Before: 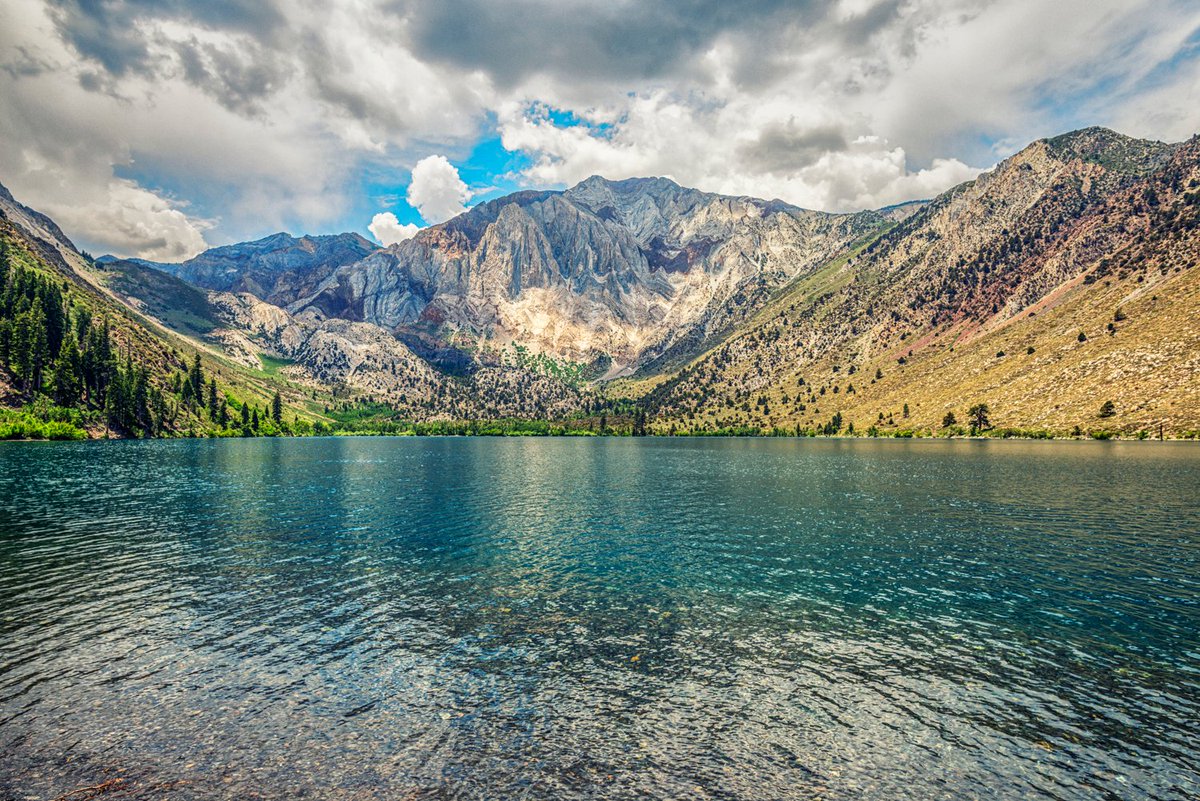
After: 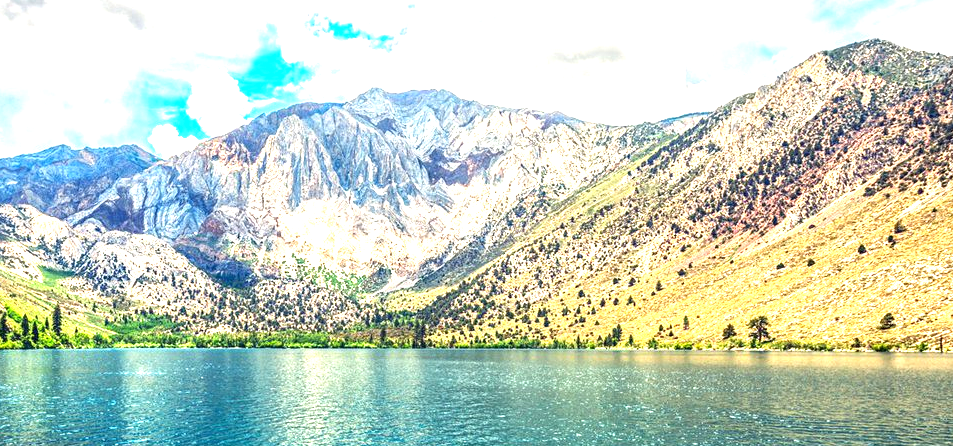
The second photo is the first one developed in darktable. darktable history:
crop: left 18.38%, top 11.092%, right 2.134%, bottom 33.217%
exposure: black level correction 0, exposure 1.5 EV, compensate exposure bias true, compensate highlight preservation false
